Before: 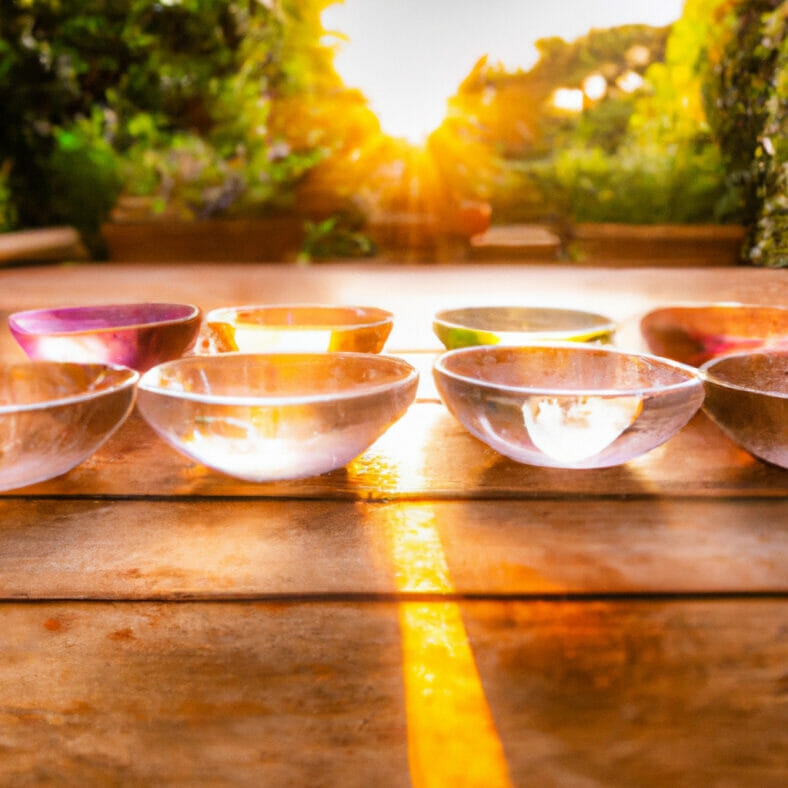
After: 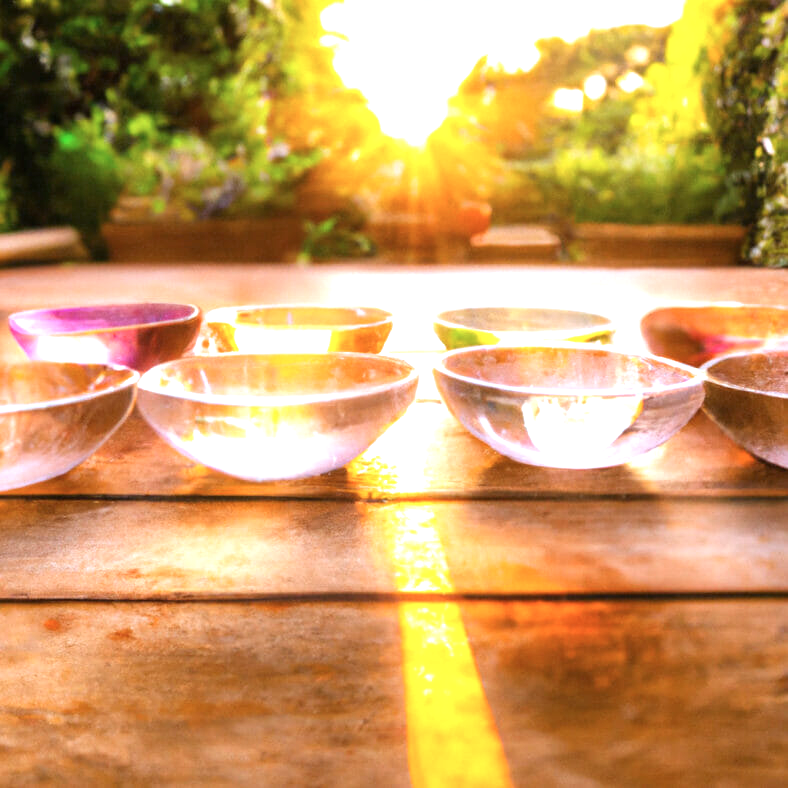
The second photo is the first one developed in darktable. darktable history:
color calibration: x 0.369, y 0.382, temperature 4320.32 K
exposure: black level correction 0, exposure 0.698 EV, compensate exposure bias true, compensate highlight preservation false
color correction: highlights b* 0.051, saturation 0.975
